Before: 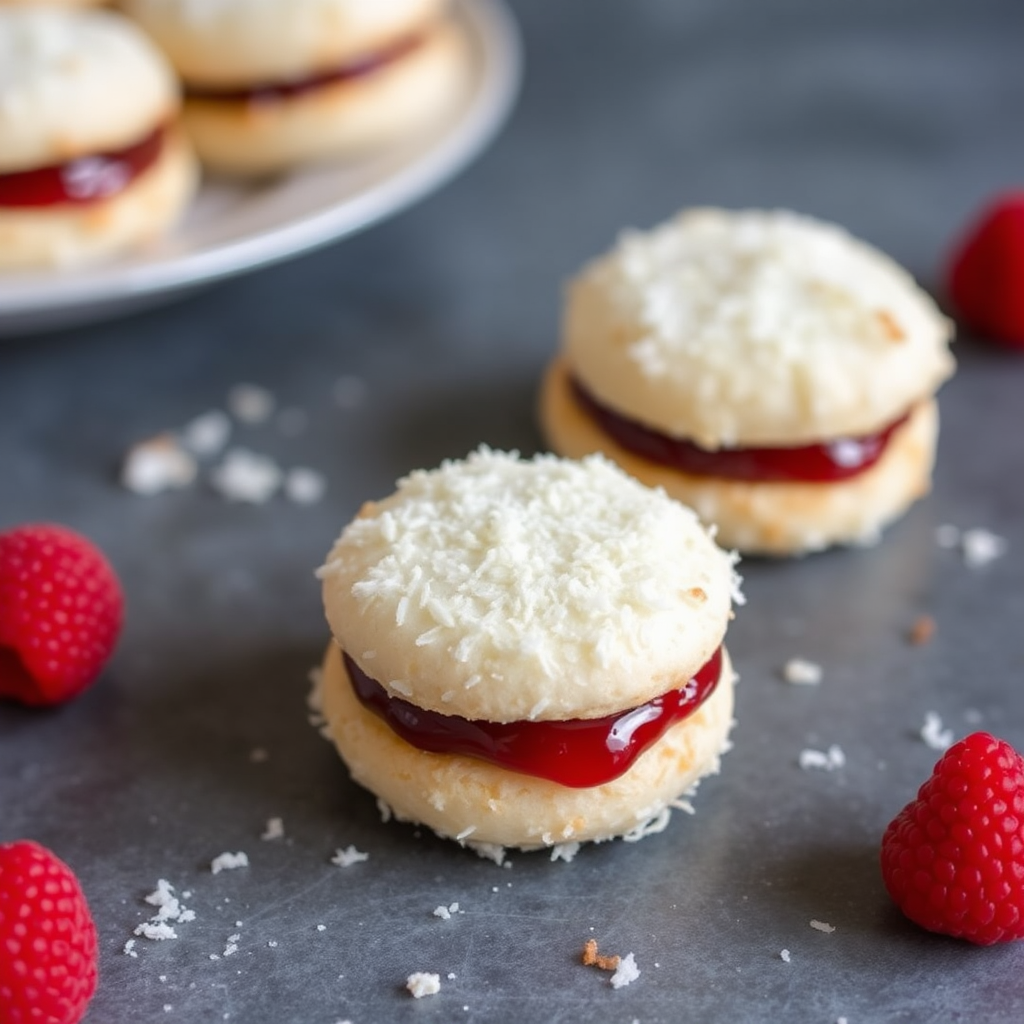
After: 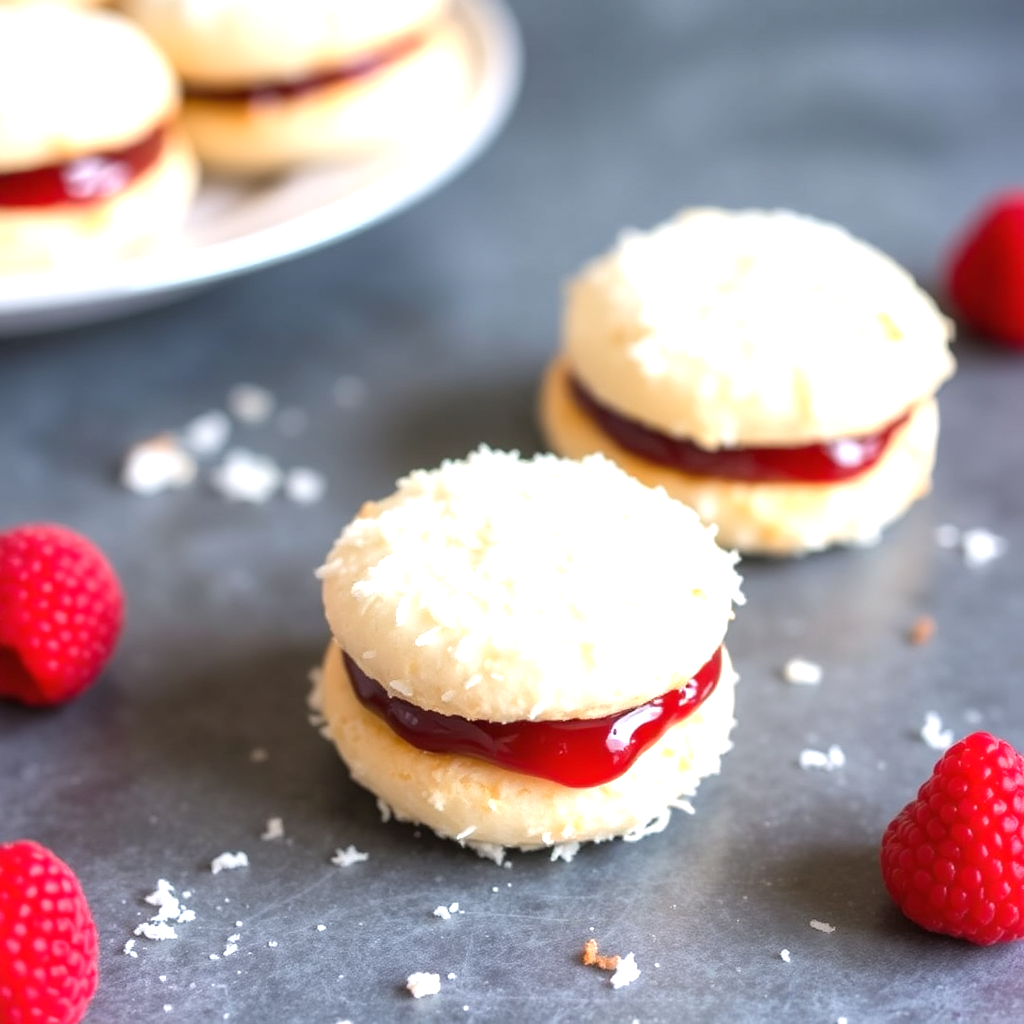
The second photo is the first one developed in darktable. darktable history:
exposure: exposure 1.063 EV, compensate exposure bias true, compensate highlight preservation false
